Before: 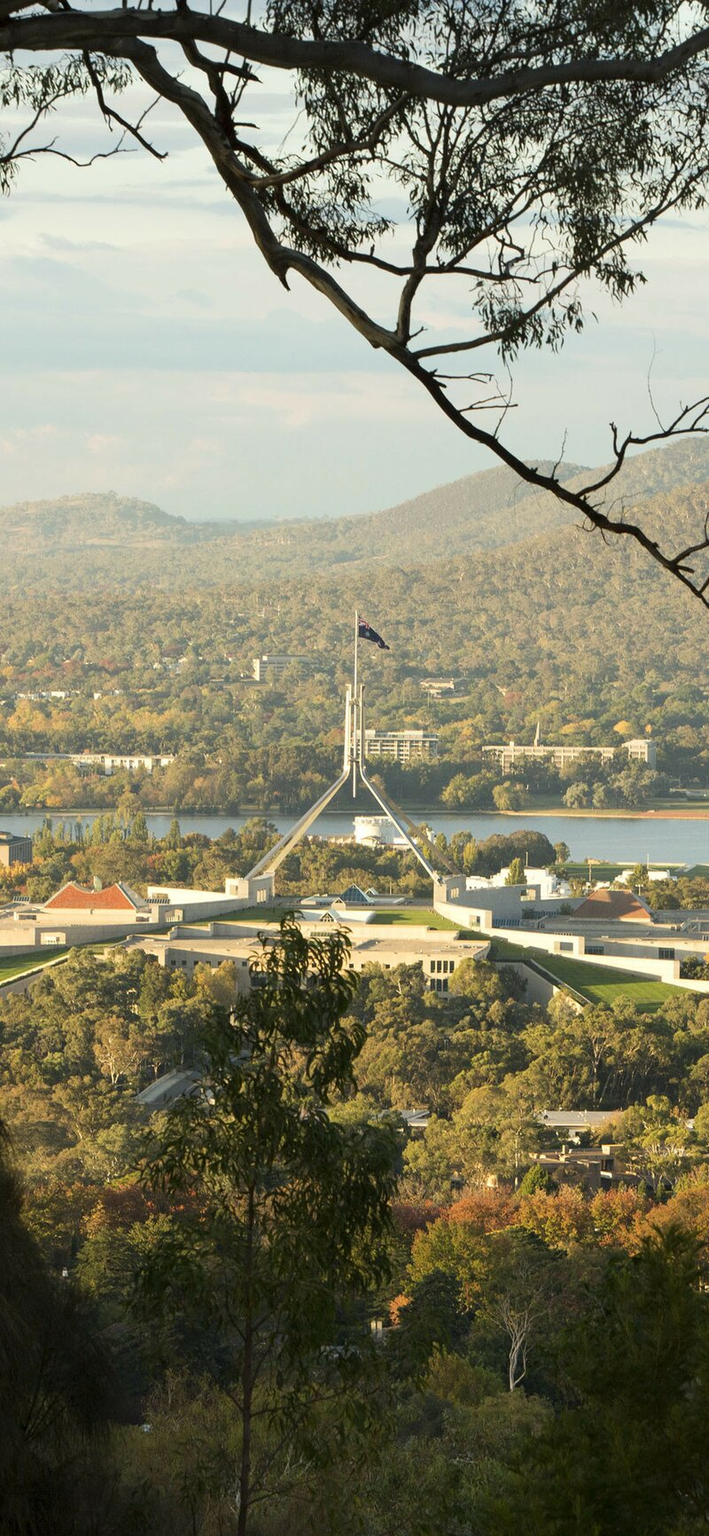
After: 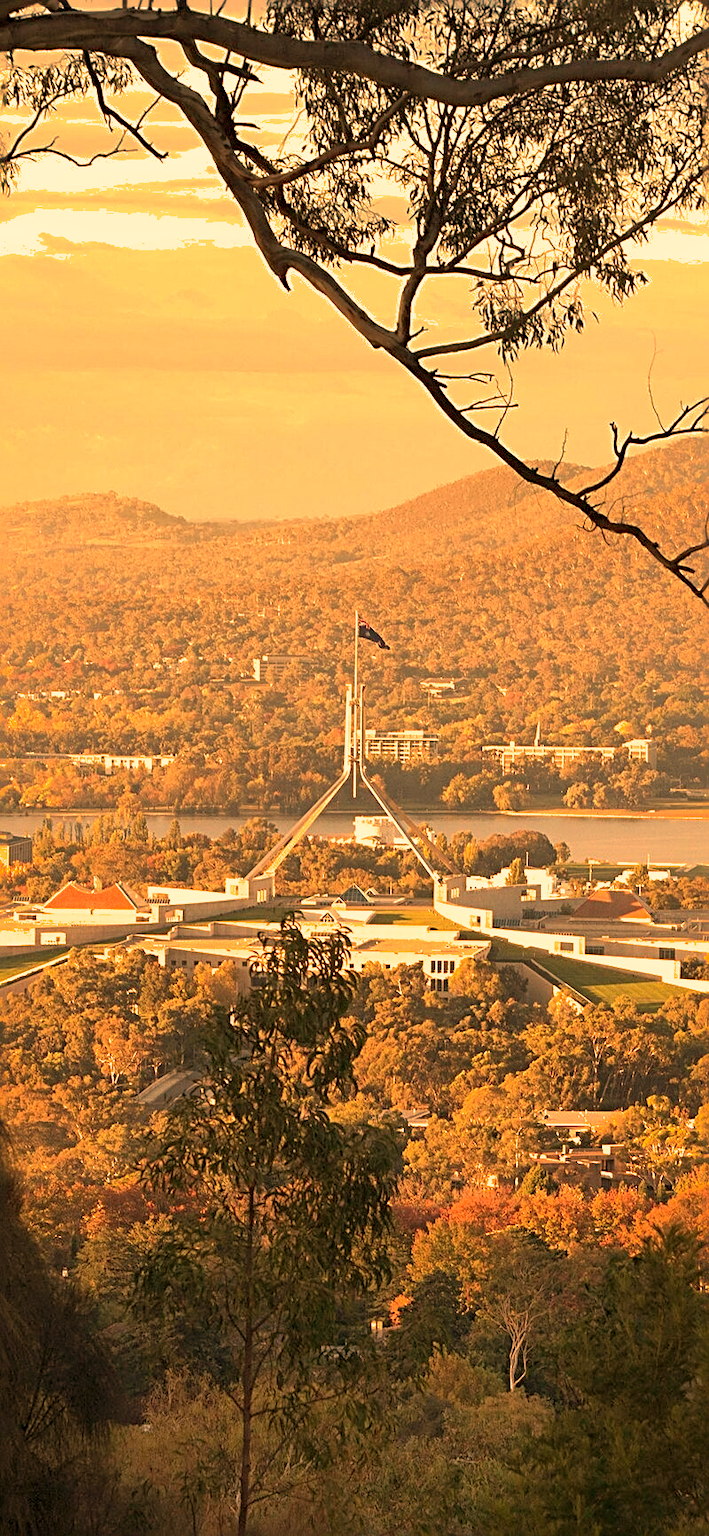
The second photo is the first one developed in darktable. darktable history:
white balance: red 1.467, blue 0.684
sharpen: radius 3.119
shadows and highlights: on, module defaults
